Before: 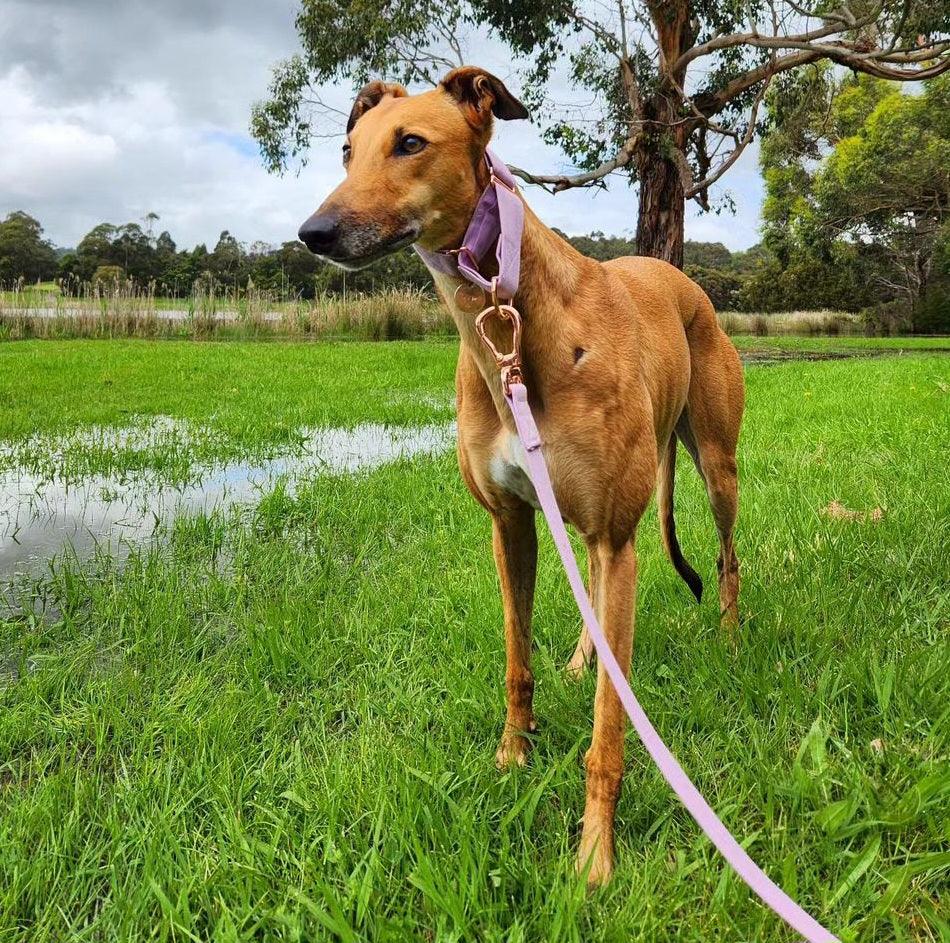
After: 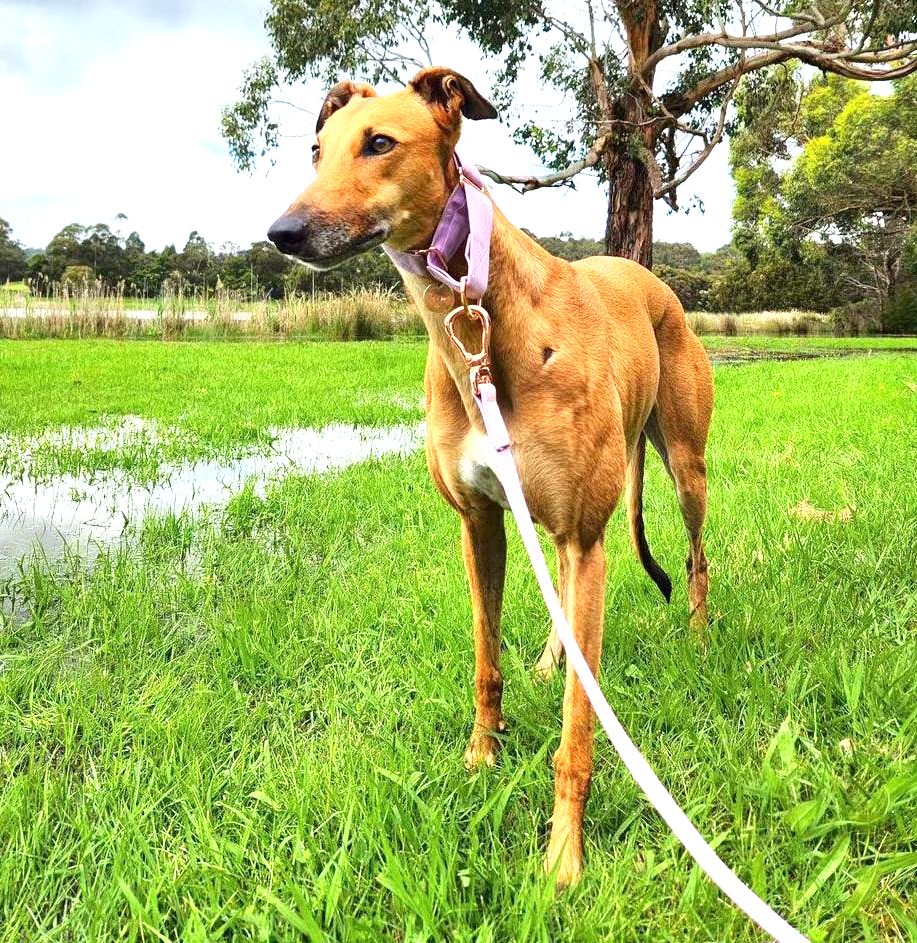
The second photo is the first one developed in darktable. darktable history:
crop and rotate: left 3.409%
exposure: exposure 1 EV, compensate highlight preservation false
contrast brightness saturation: contrast 0.099, brightness 0.022, saturation 0.015
